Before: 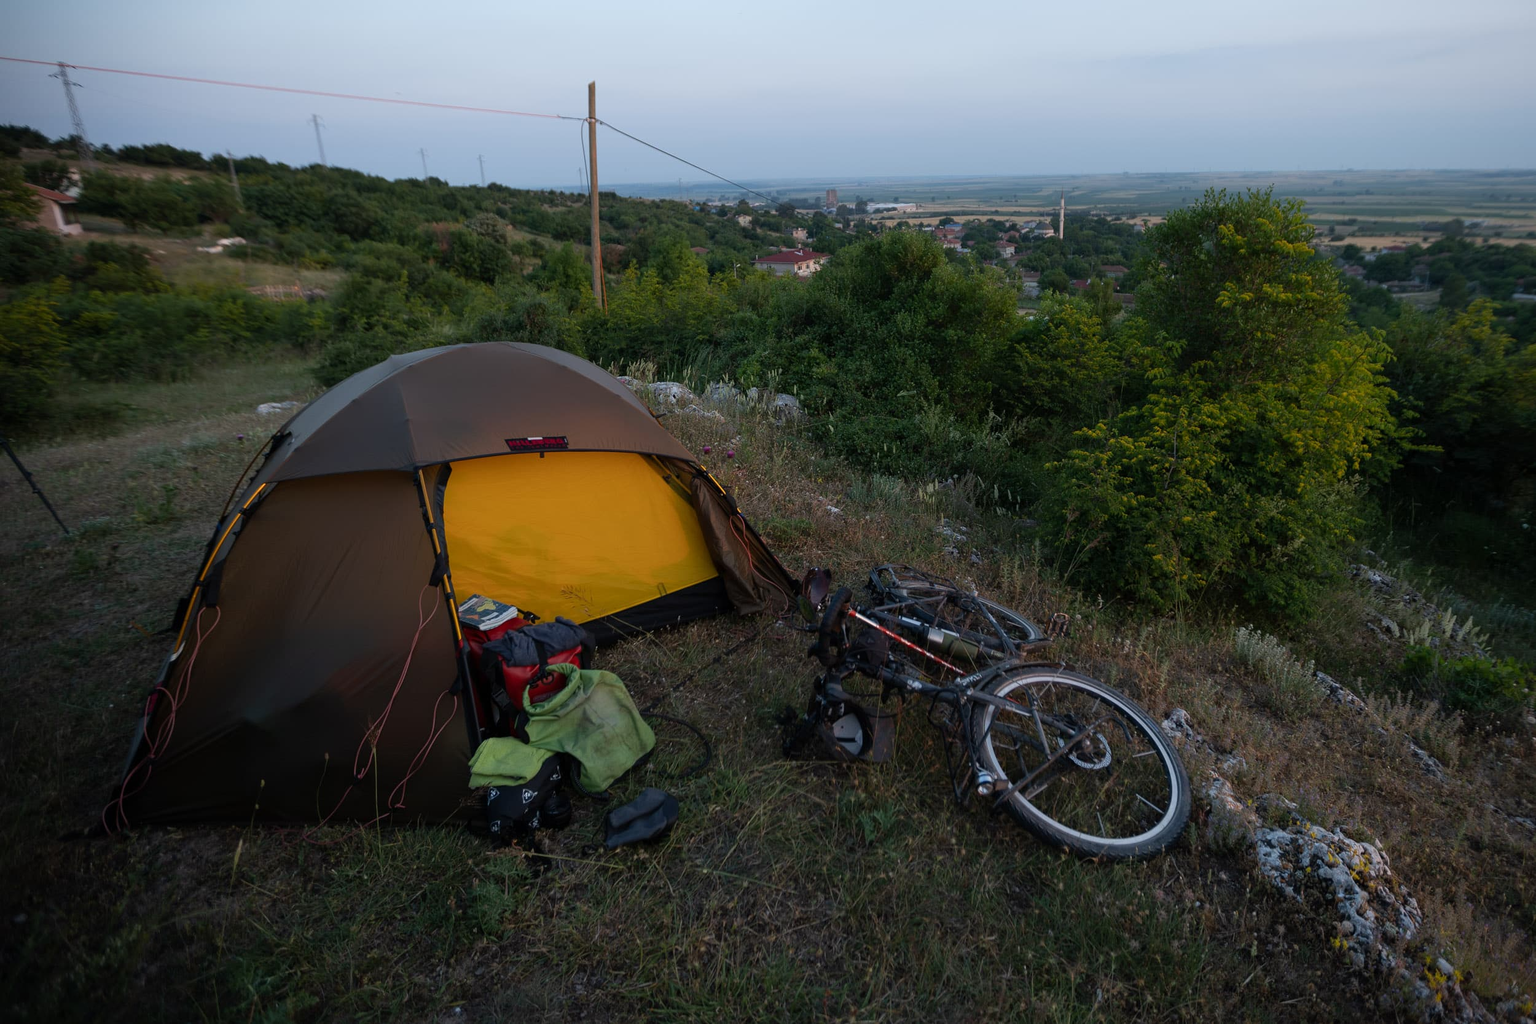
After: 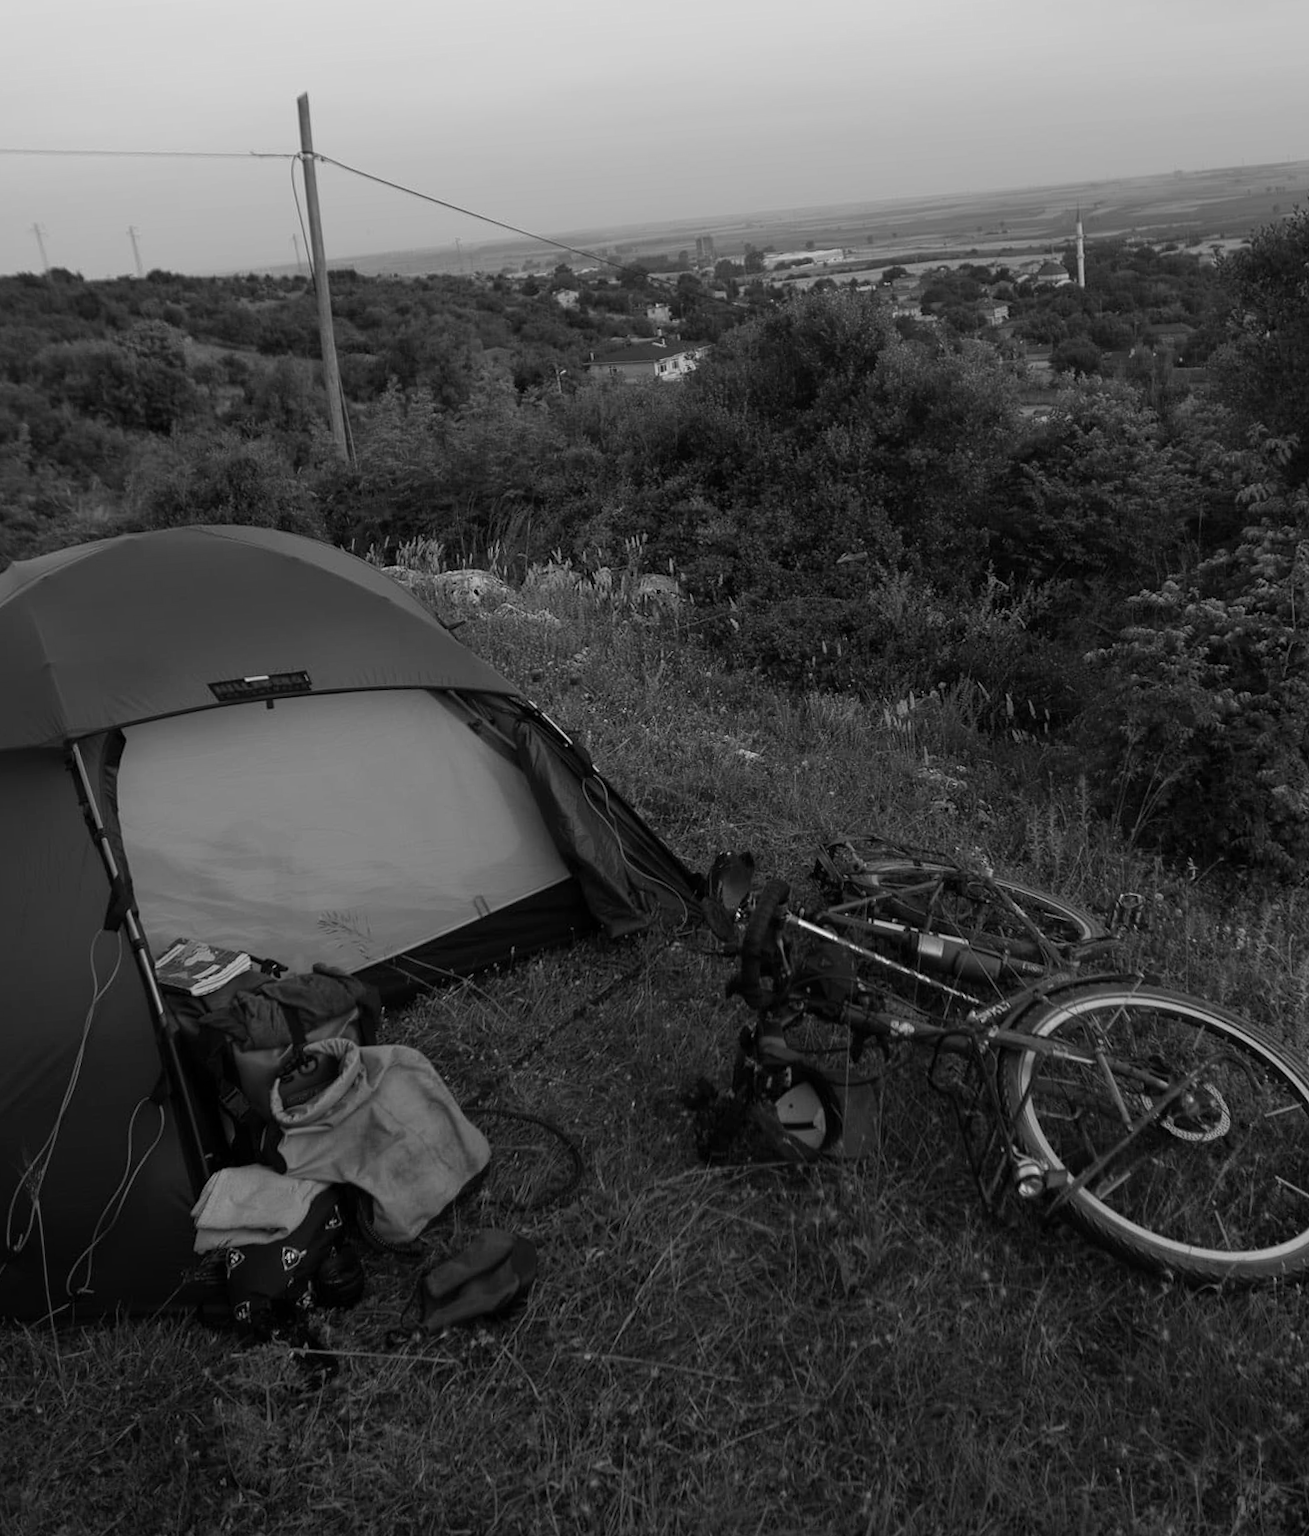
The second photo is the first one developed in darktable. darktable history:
monochrome: on, module defaults
crop and rotate: left 22.516%, right 21.234%
rotate and perspective: rotation -4.57°, crop left 0.054, crop right 0.944, crop top 0.087, crop bottom 0.914
